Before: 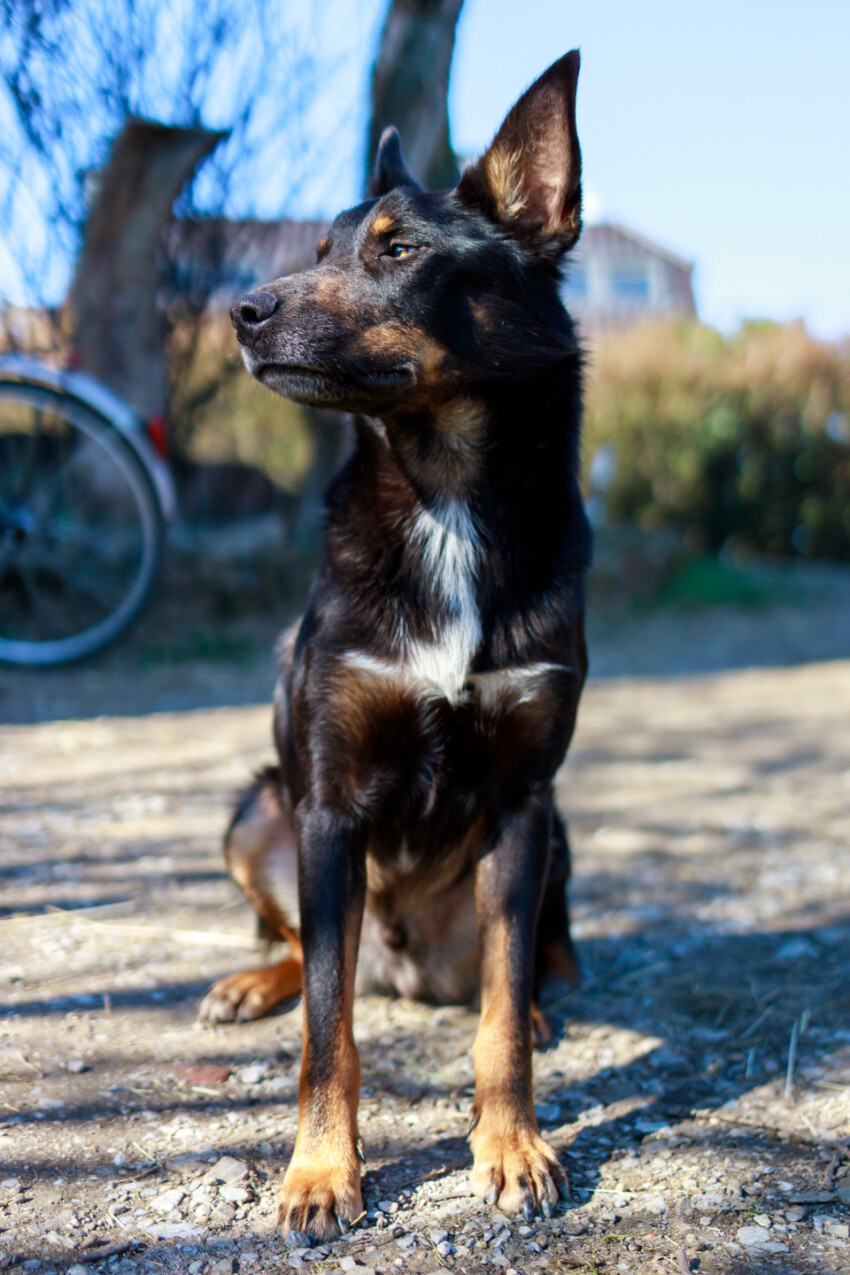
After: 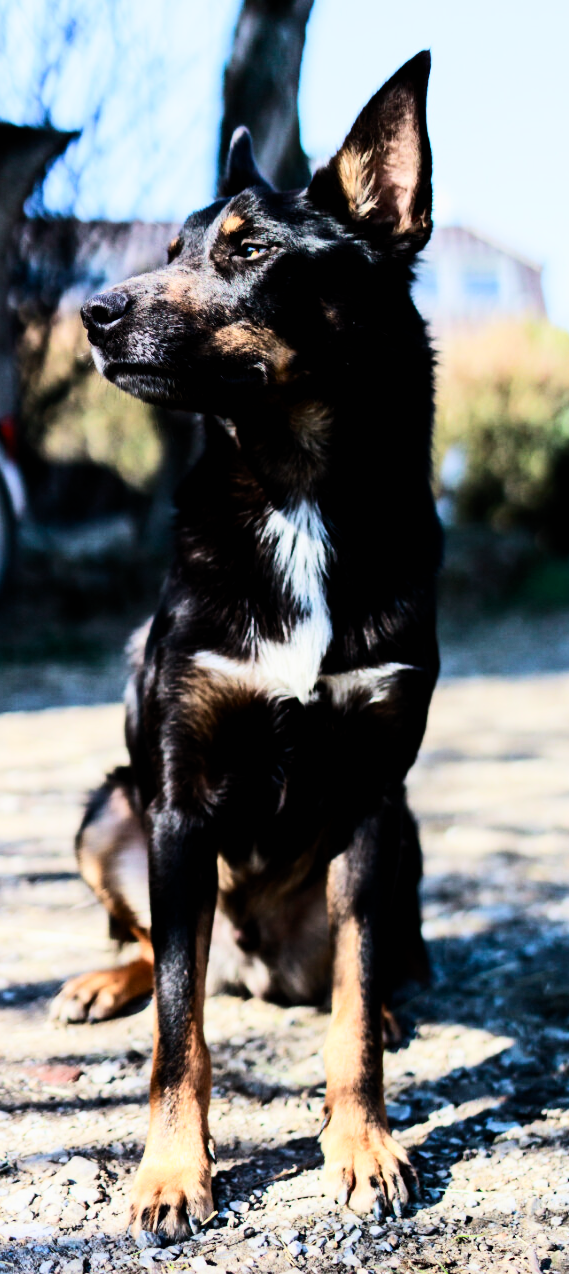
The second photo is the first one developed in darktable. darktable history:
crop and rotate: left 17.726%, right 15.236%
tone equalizer: -8 EV -0.74 EV, -7 EV -0.71 EV, -6 EV -0.577 EV, -5 EV -0.395 EV, -3 EV 0.371 EV, -2 EV 0.6 EV, -1 EV 0.698 EV, +0 EV 0.771 EV, edges refinement/feathering 500, mask exposure compensation -1.57 EV, preserve details no
contrast brightness saturation: contrast 0.243, brightness 0.092
filmic rgb: black relative exposure -5.03 EV, white relative exposure 3.96 EV, hardness 2.9, contrast 1.3, highlights saturation mix -8.99%, contrast in shadows safe
